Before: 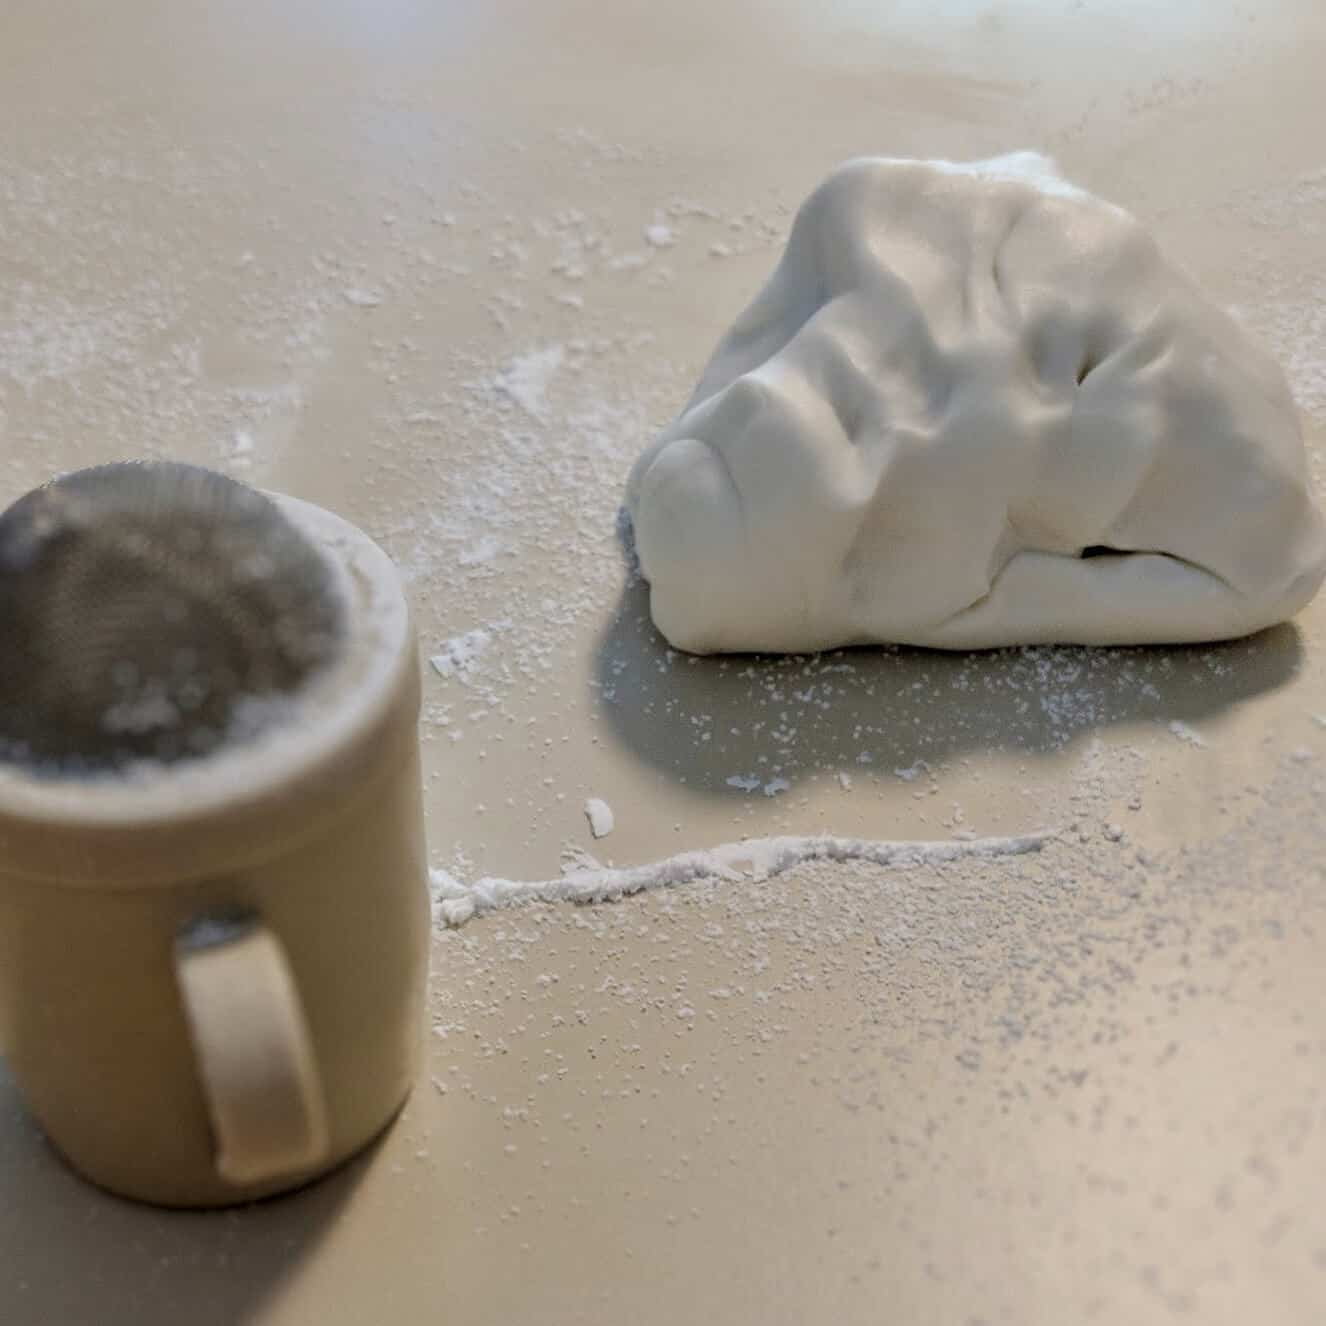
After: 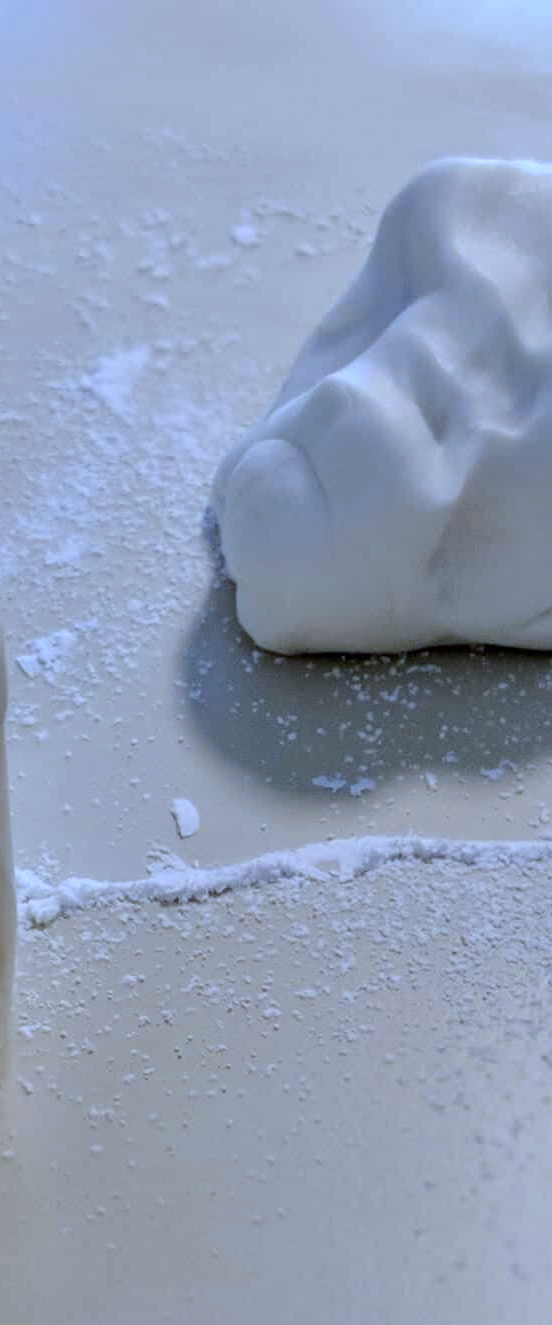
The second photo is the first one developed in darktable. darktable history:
white balance: red 0.871, blue 1.249
crop: left 31.229%, right 27.105%
